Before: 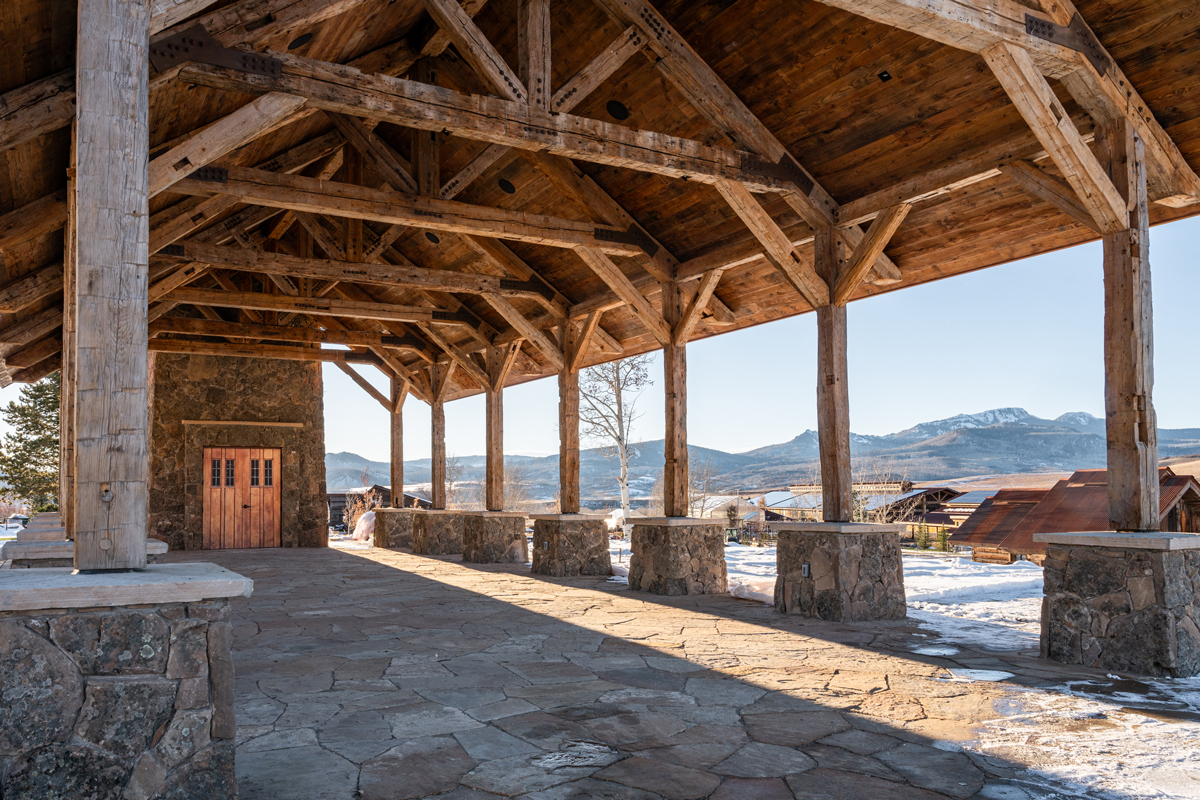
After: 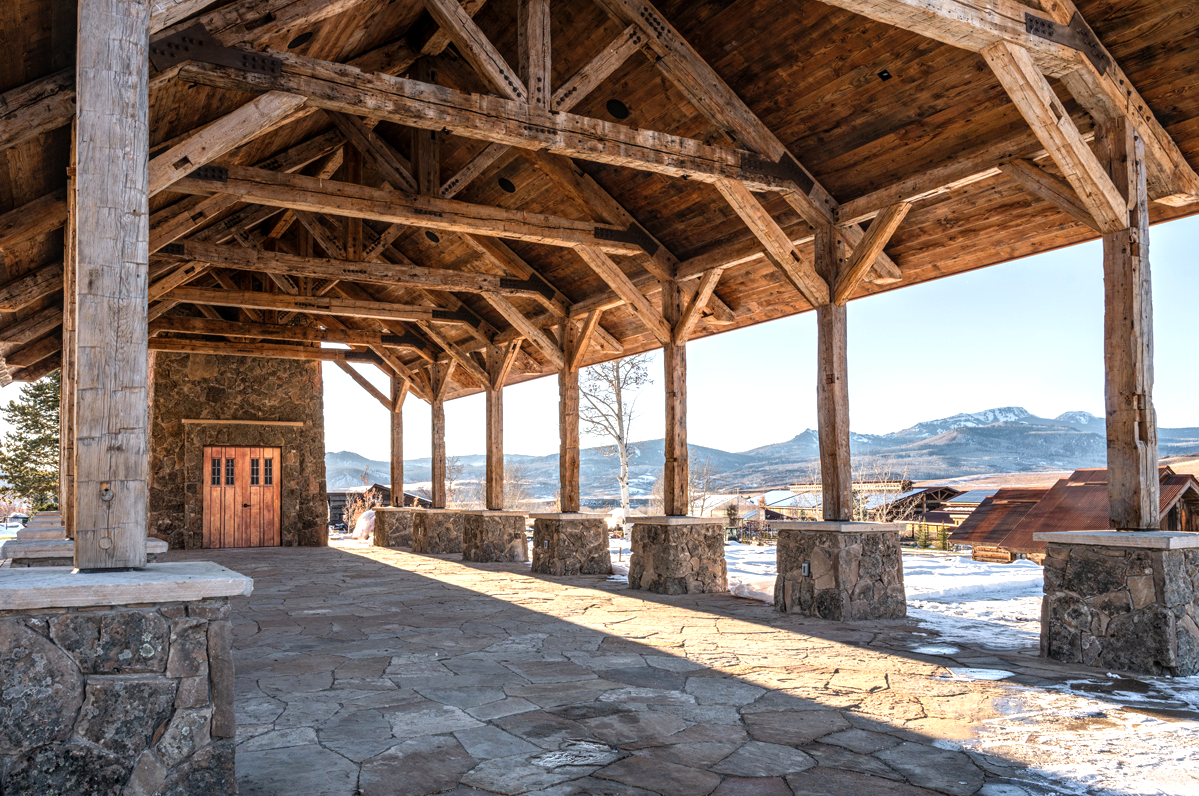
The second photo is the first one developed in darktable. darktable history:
crop: top 0.216%, bottom 0.201%
exposure: compensate highlight preservation false
local contrast: on, module defaults
tone equalizer: -8 EV -0.409 EV, -7 EV -0.355 EV, -6 EV -0.31 EV, -5 EV -0.237 EV, -3 EV 0.233 EV, -2 EV 0.349 EV, -1 EV 0.412 EV, +0 EV 0.393 EV
color balance rgb: global offset › luminance 0.244%, perceptual saturation grading › global saturation 0.54%
